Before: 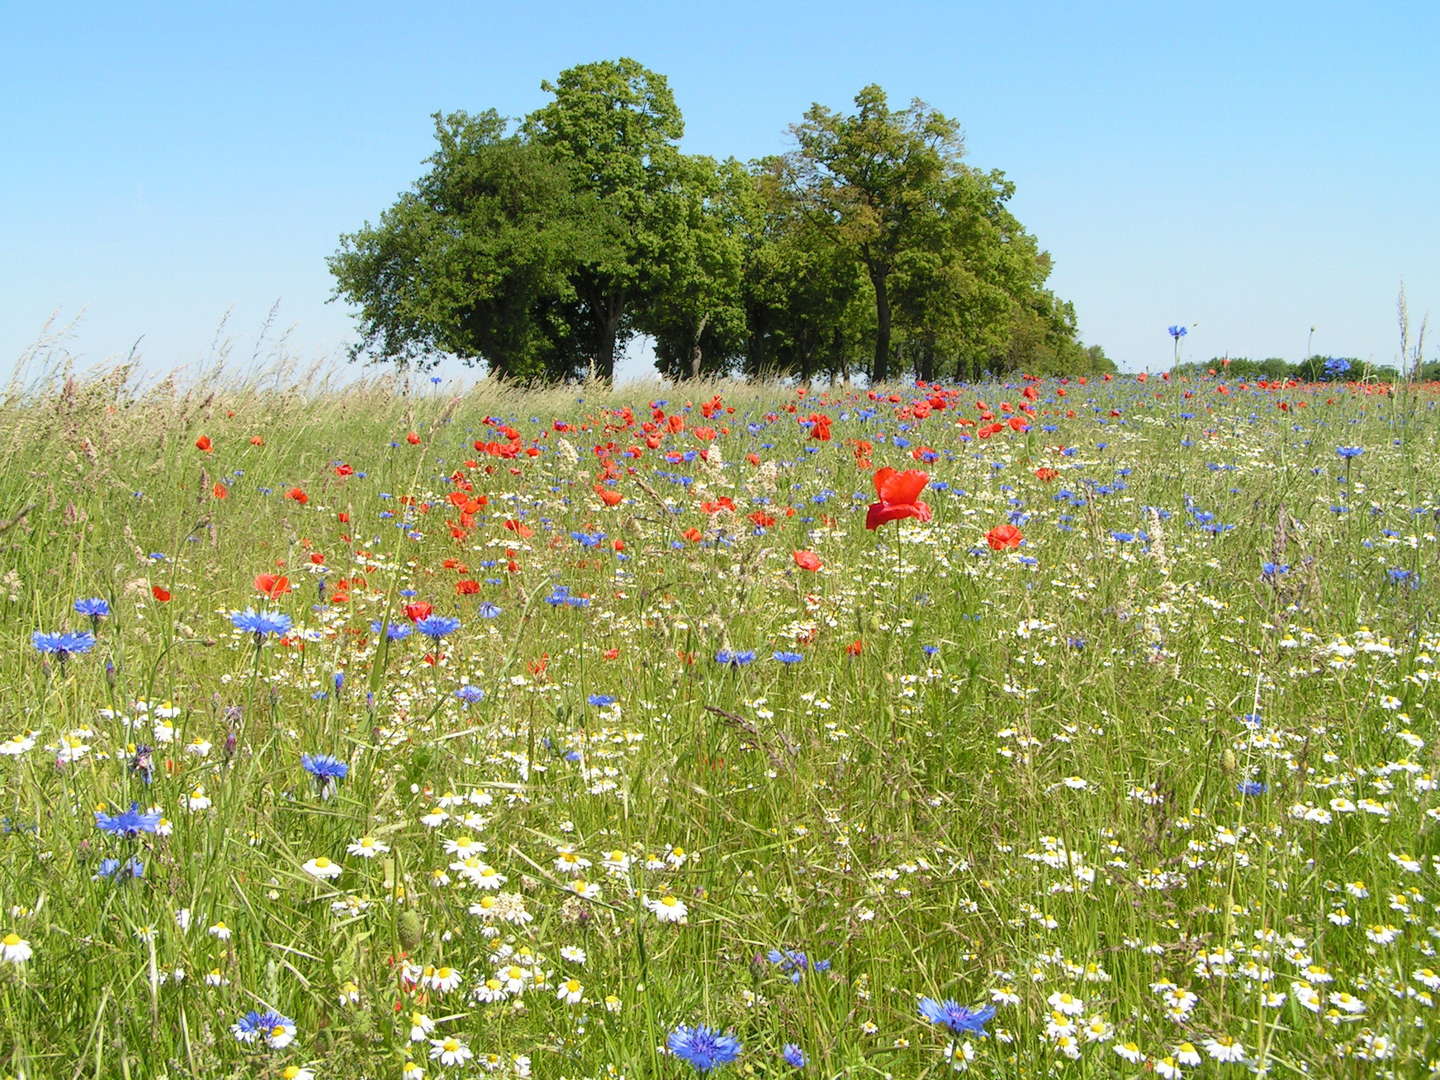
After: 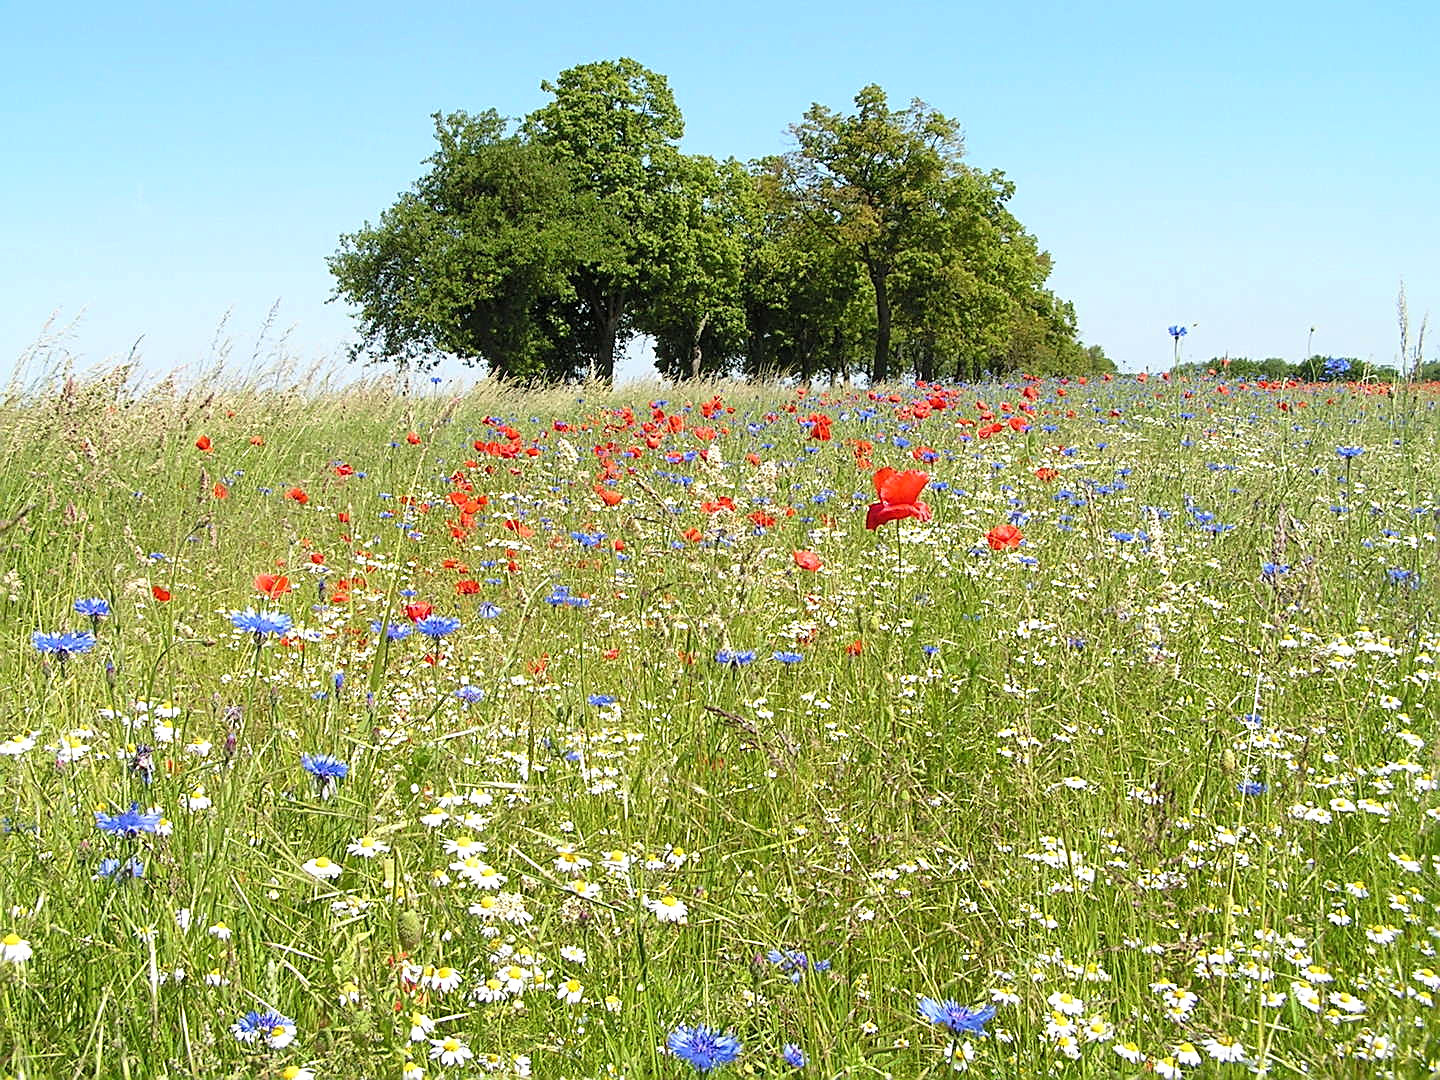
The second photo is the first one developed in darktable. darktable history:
exposure: exposure 0.2 EV, compensate highlight preservation false
sharpen: amount 0.891
